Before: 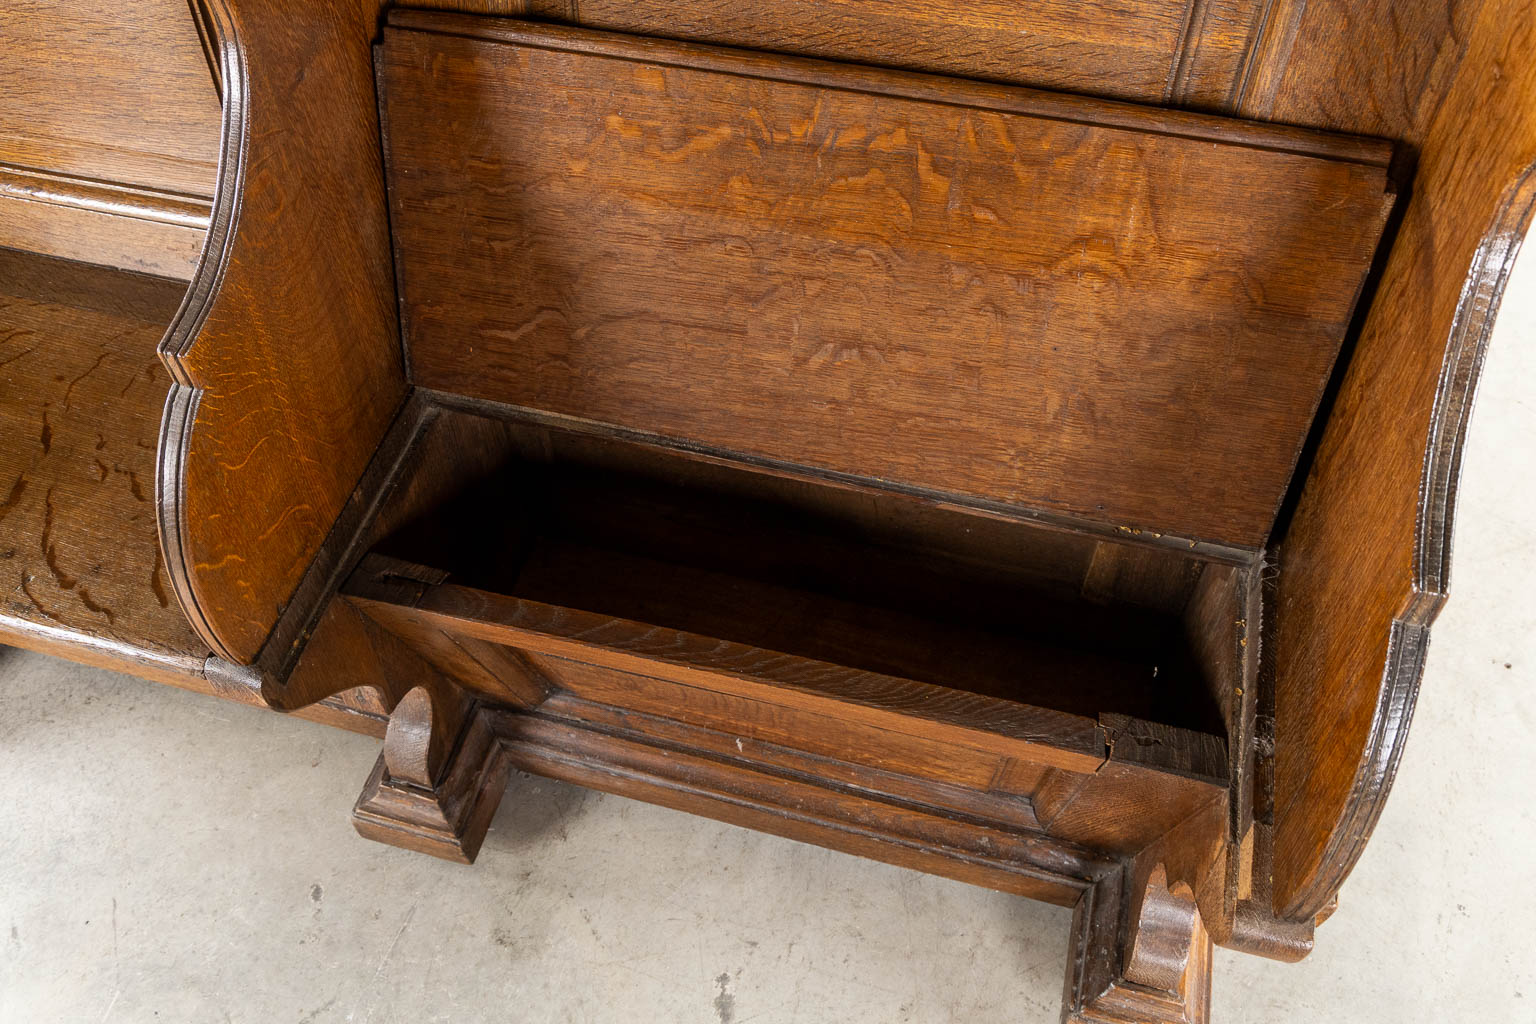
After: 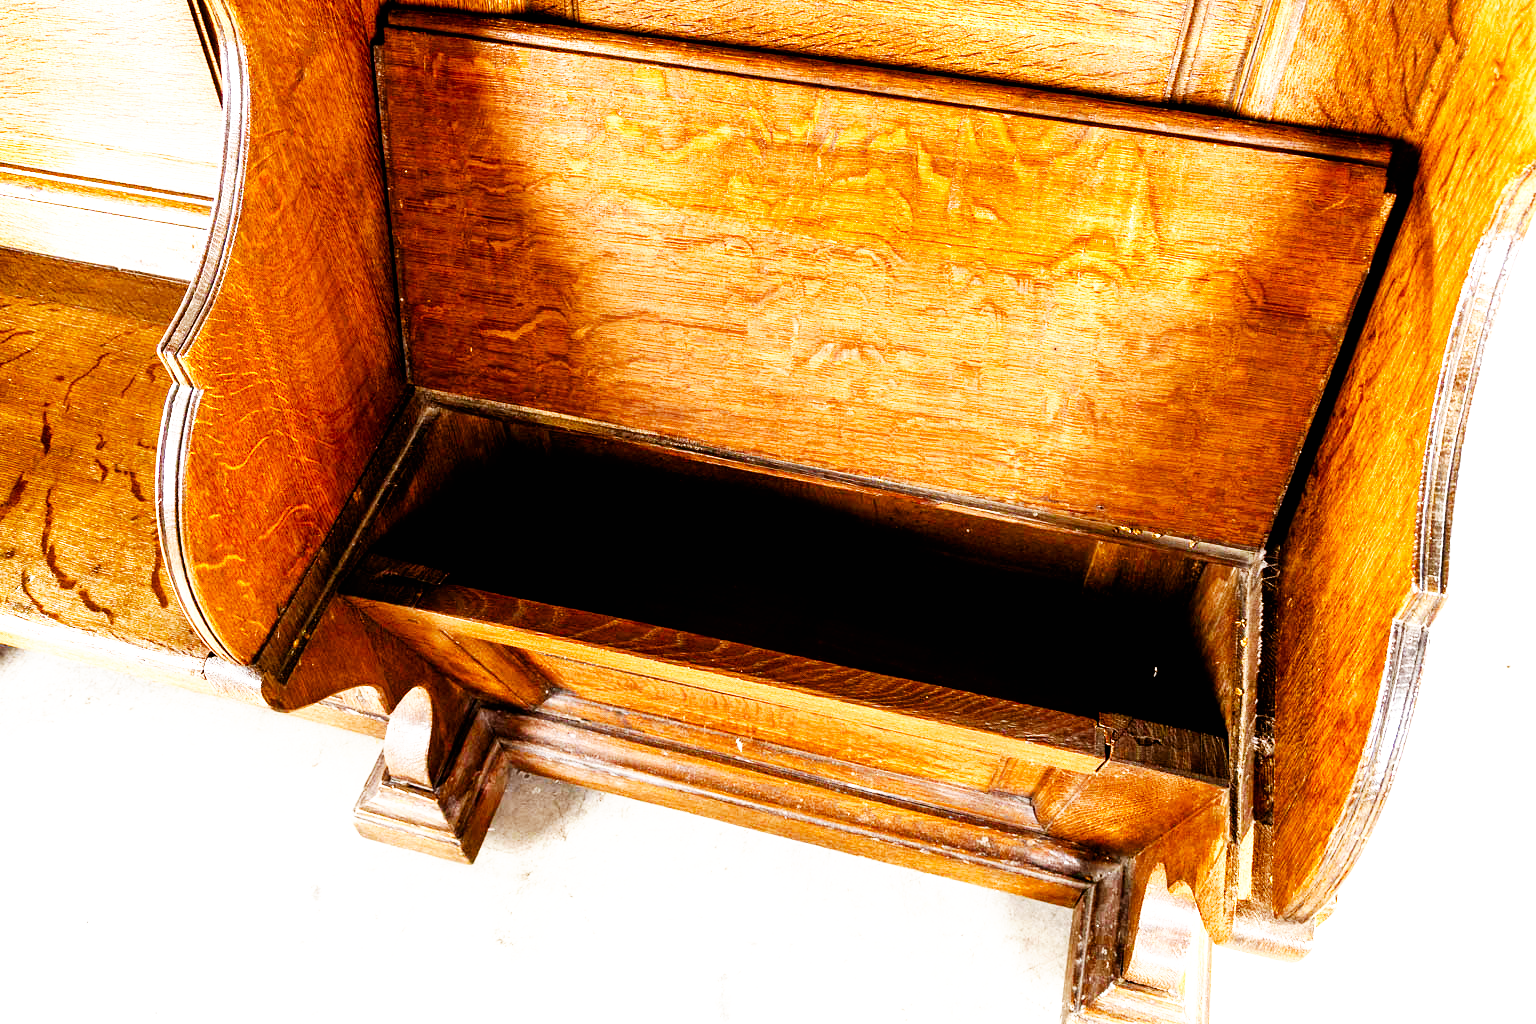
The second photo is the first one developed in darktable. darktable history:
color balance rgb: linear chroma grading › shadows -2.26%, linear chroma grading › highlights -14.666%, linear chroma grading › global chroma -9.401%, linear chroma grading › mid-tones -10.013%, perceptual saturation grading › global saturation 20%, perceptual saturation grading › highlights -25.387%, perceptual saturation grading › shadows 49.316%, perceptual brilliance grading › global brilliance 12.586%, perceptual brilliance grading › highlights 15.259%, global vibrance 14.876%
base curve: curves: ch0 [(0, 0) (0.007, 0.004) (0.027, 0.03) (0.046, 0.07) (0.207, 0.54) (0.442, 0.872) (0.673, 0.972) (1, 1)], preserve colors none
exposure: black level correction 0.004, exposure 0.409 EV, compensate highlight preservation false
